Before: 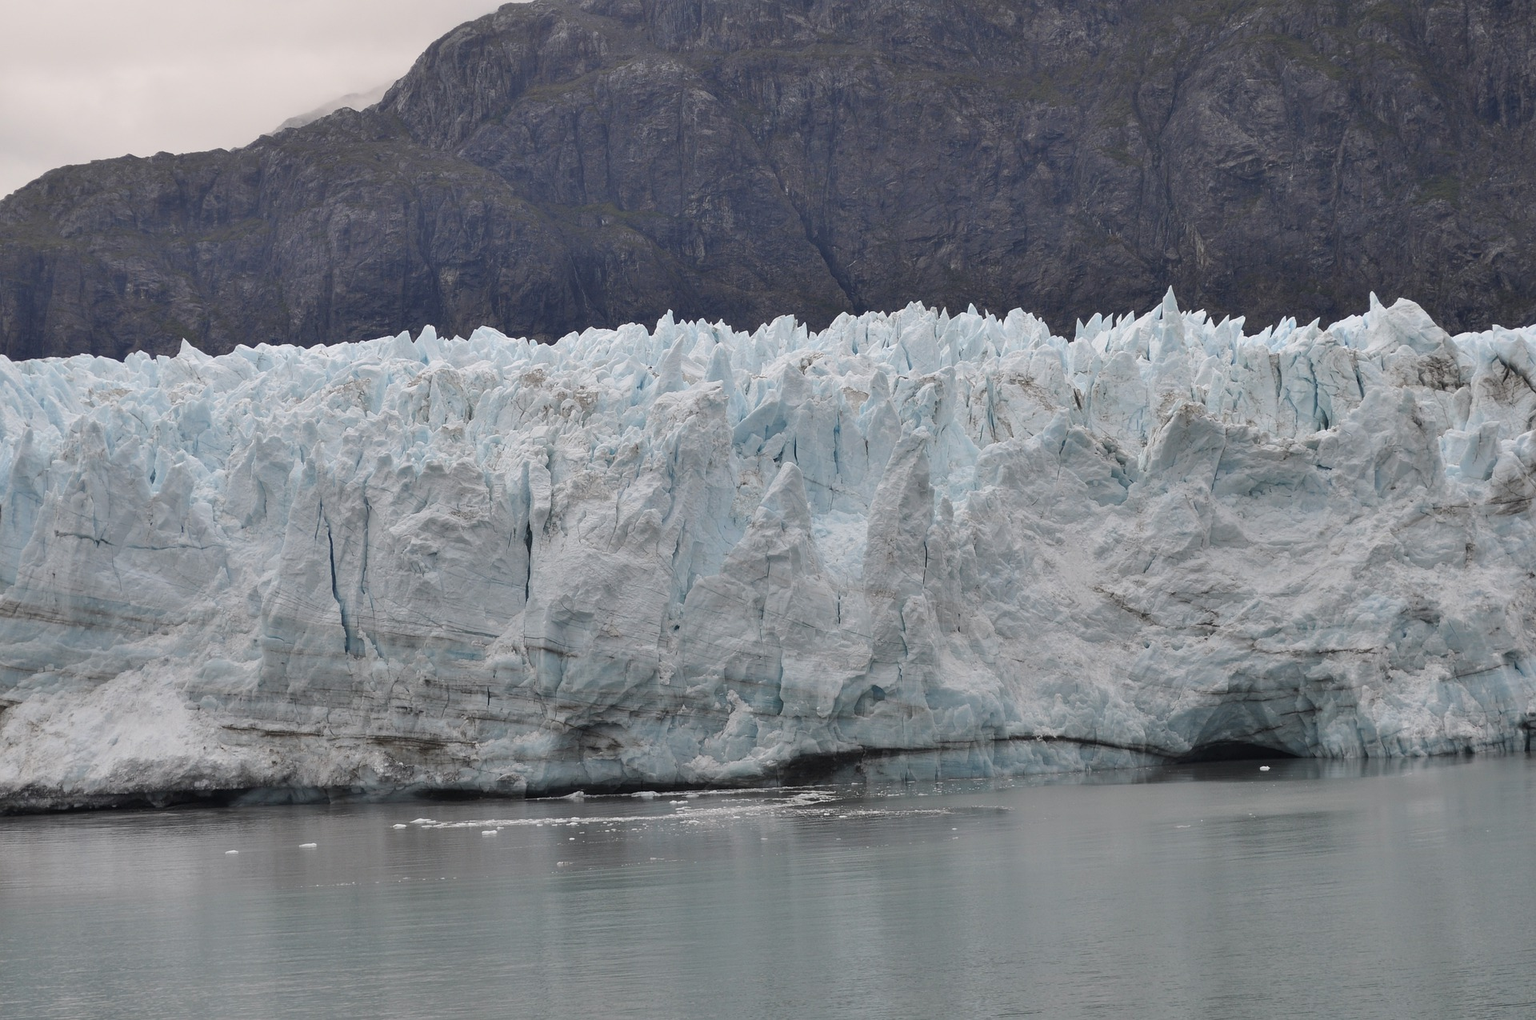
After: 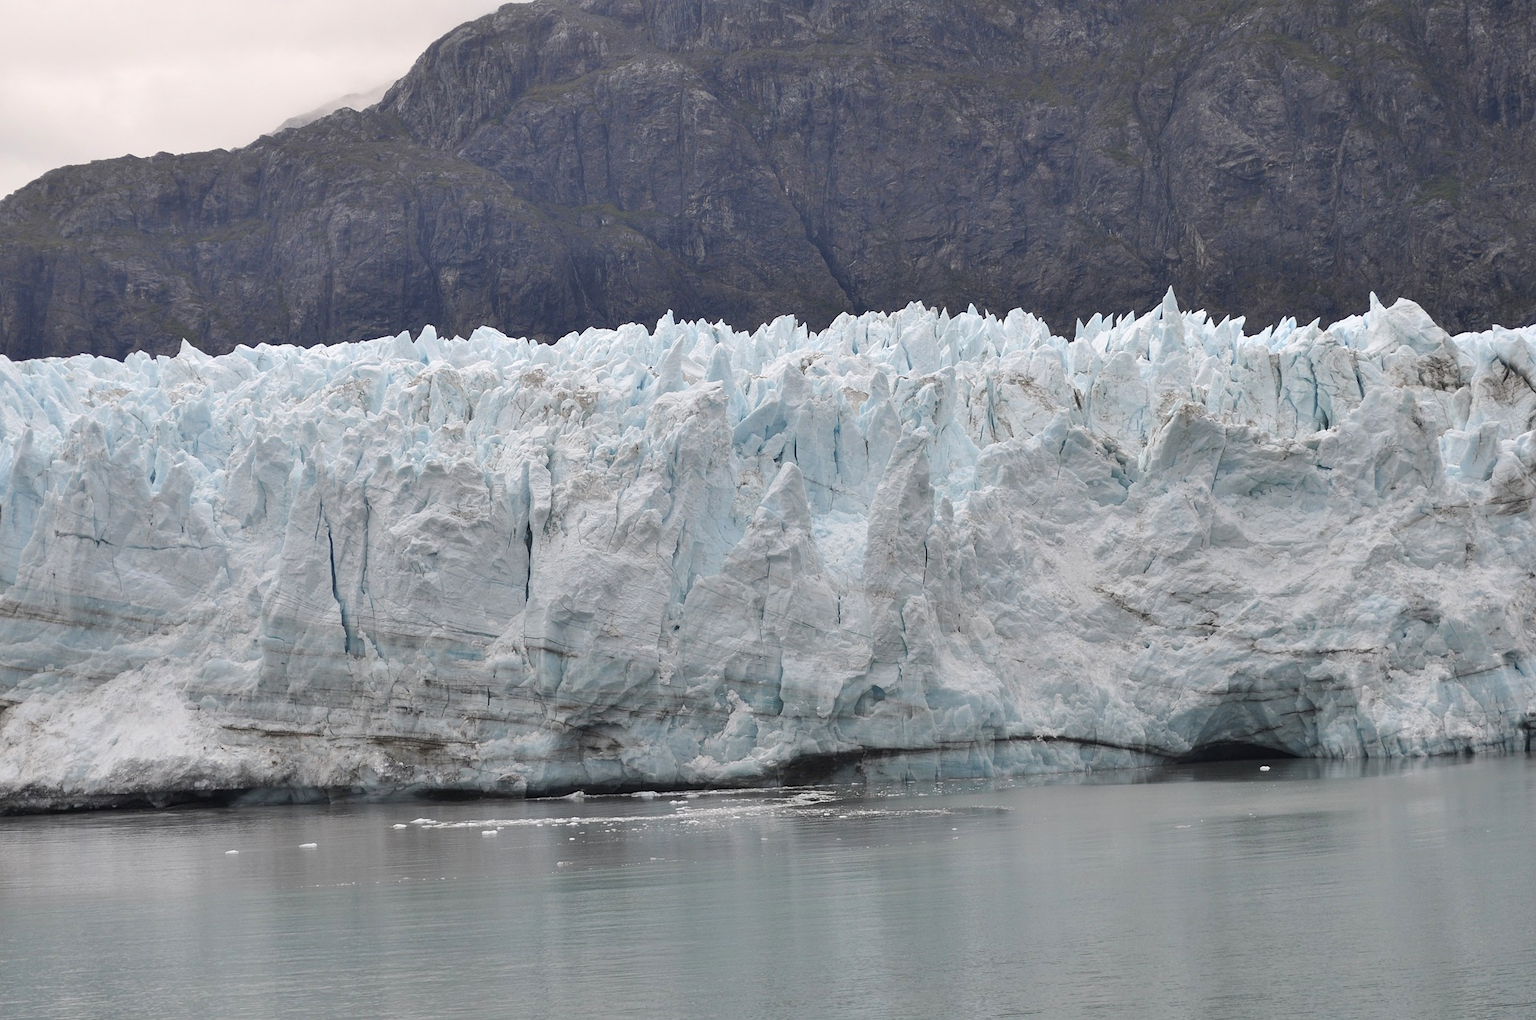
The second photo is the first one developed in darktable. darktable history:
exposure: exposure 0.3 EV, compensate exposure bias true, compensate highlight preservation false
